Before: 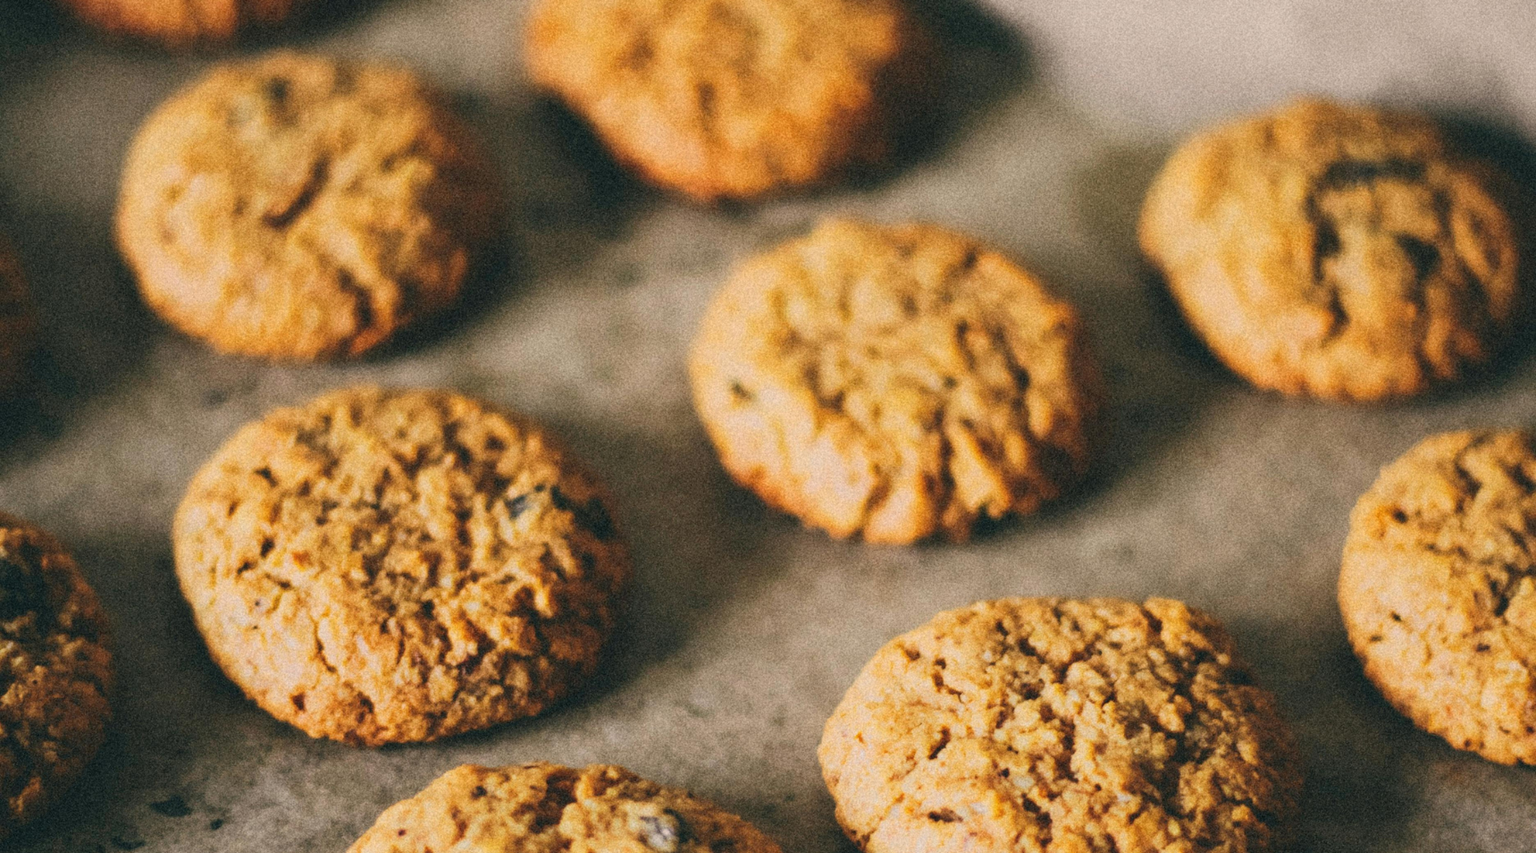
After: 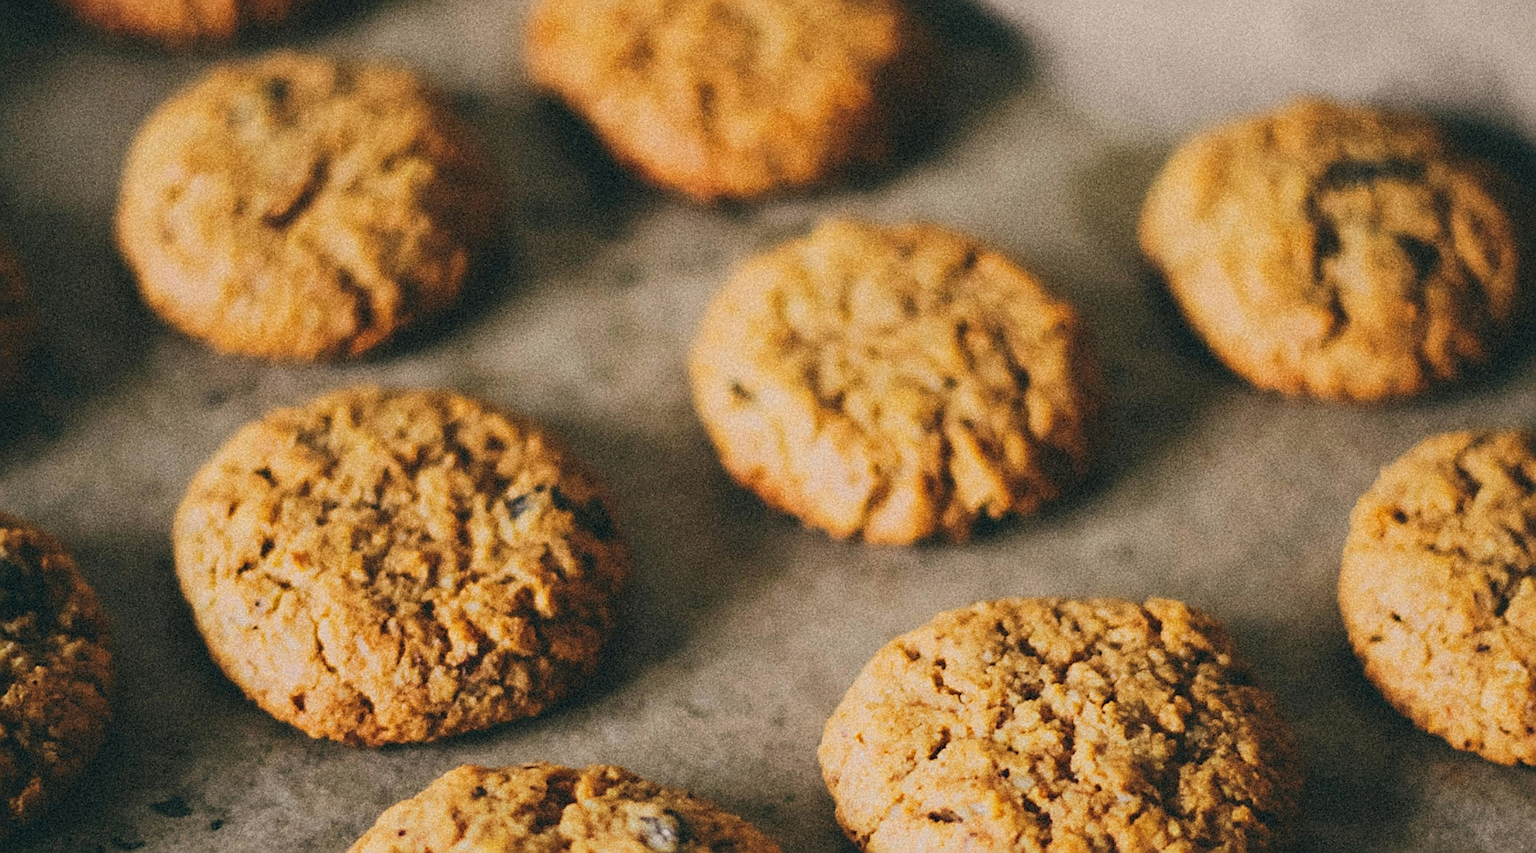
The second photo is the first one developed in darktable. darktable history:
sharpen: on, module defaults
exposure: exposure -0.154 EV, compensate highlight preservation false
